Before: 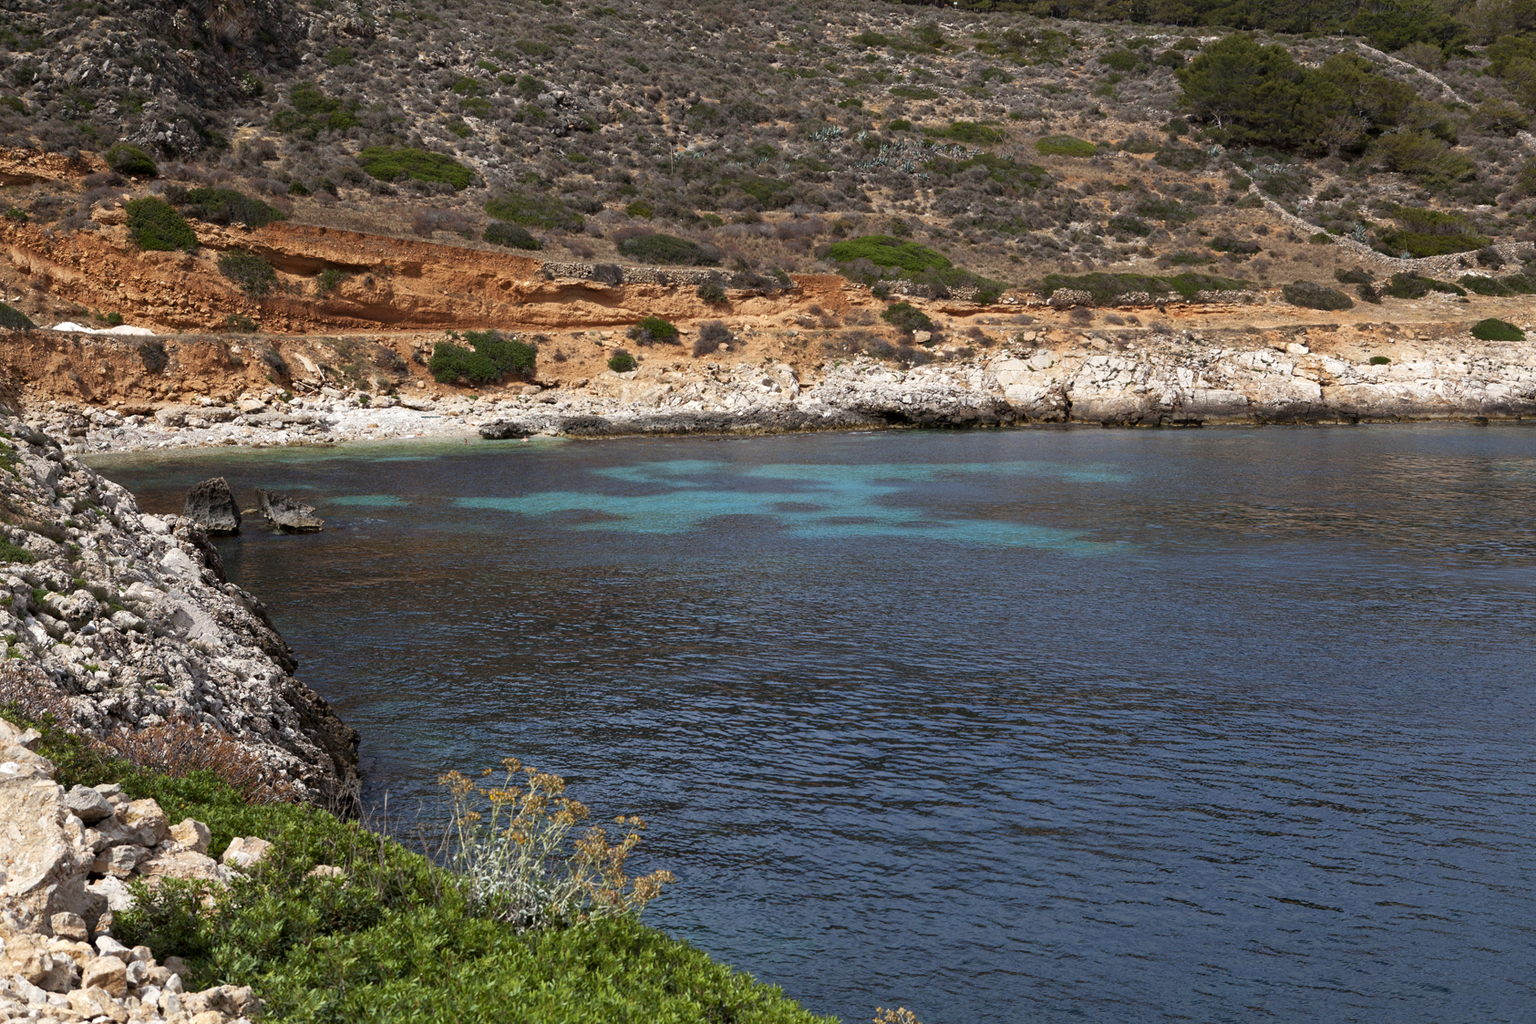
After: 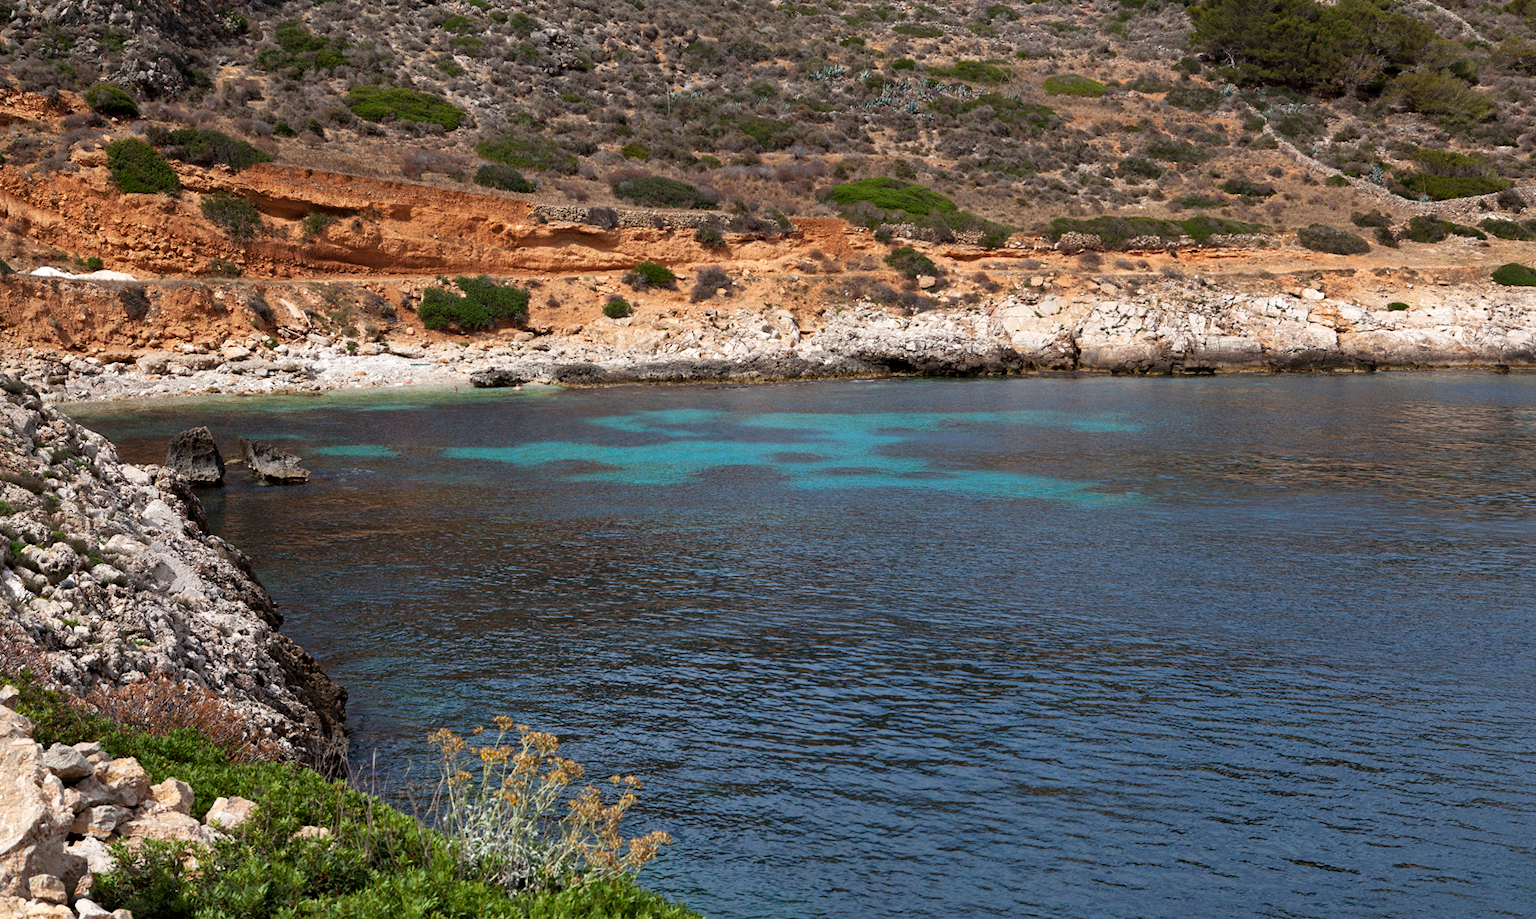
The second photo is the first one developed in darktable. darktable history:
crop: left 1.507%, top 6.147%, right 1.379%, bottom 6.637%
shadows and highlights: radius 264.75, soften with gaussian
